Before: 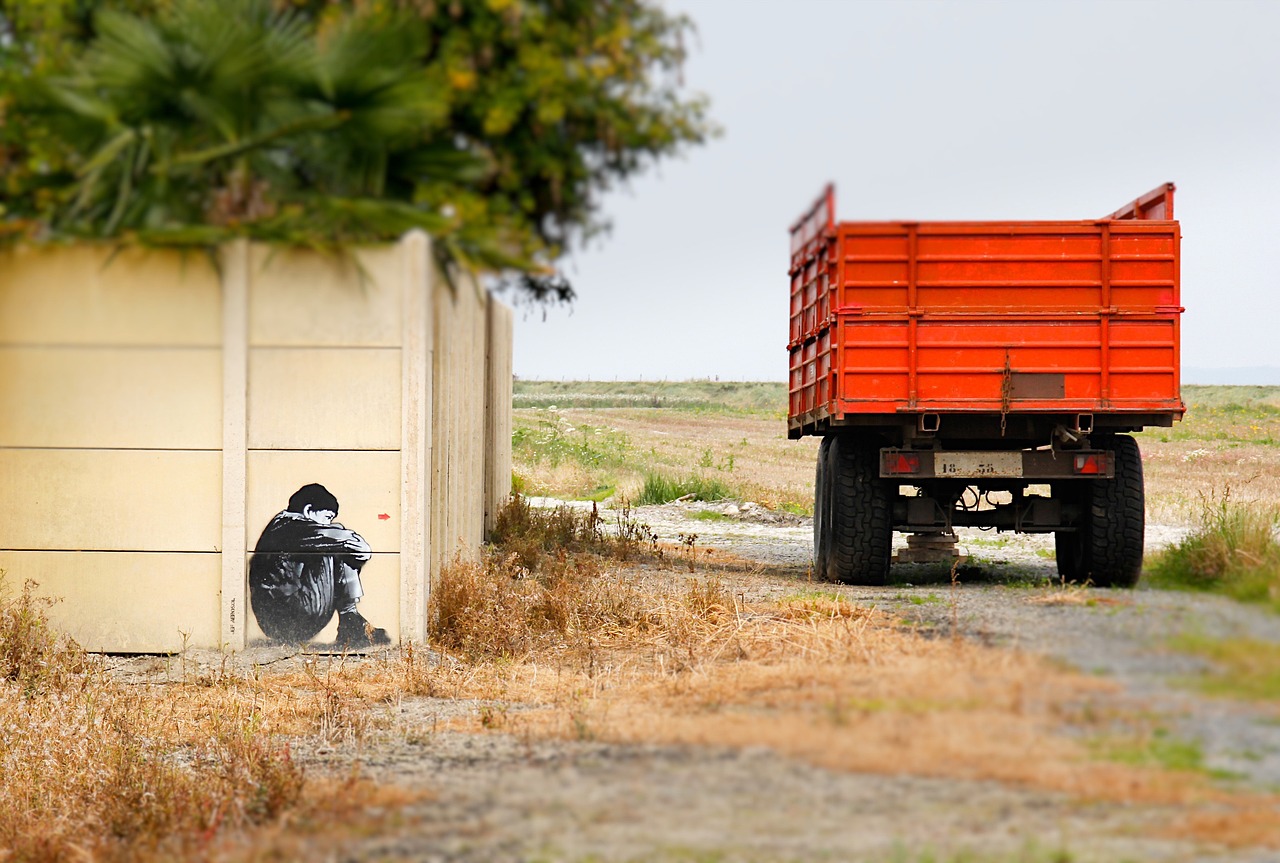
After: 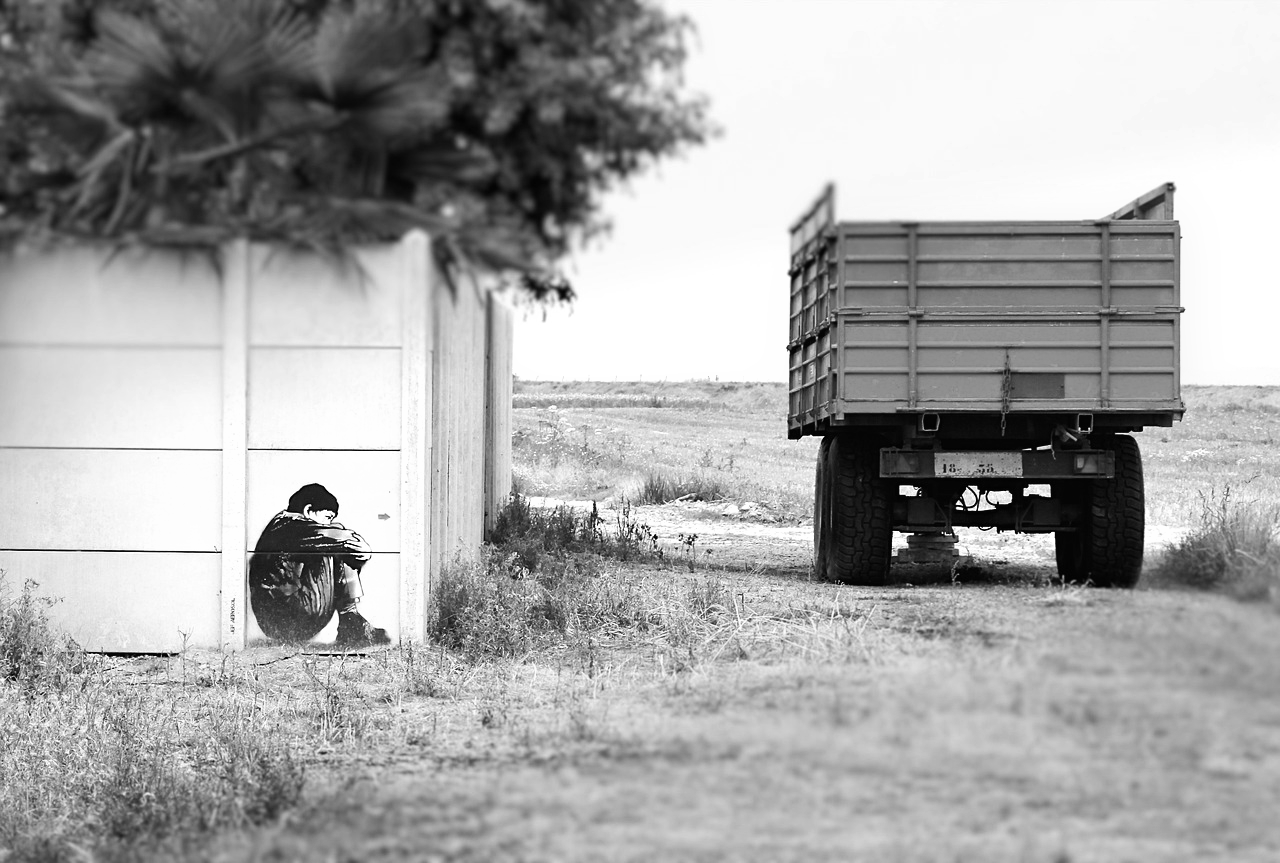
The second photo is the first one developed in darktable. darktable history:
contrast brightness saturation: contrast -0.02, brightness -0.01, saturation 0.03
velvia: on, module defaults
monochrome: on, module defaults
tone equalizer: -8 EV -0.417 EV, -7 EV -0.389 EV, -6 EV -0.333 EV, -5 EV -0.222 EV, -3 EV 0.222 EV, -2 EV 0.333 EV, -1 EV 0.389 EV, +0 EV 0.417 EV, edges refinement/feathering 500, mask exposure compensation -1.57 EV, preserve details no
